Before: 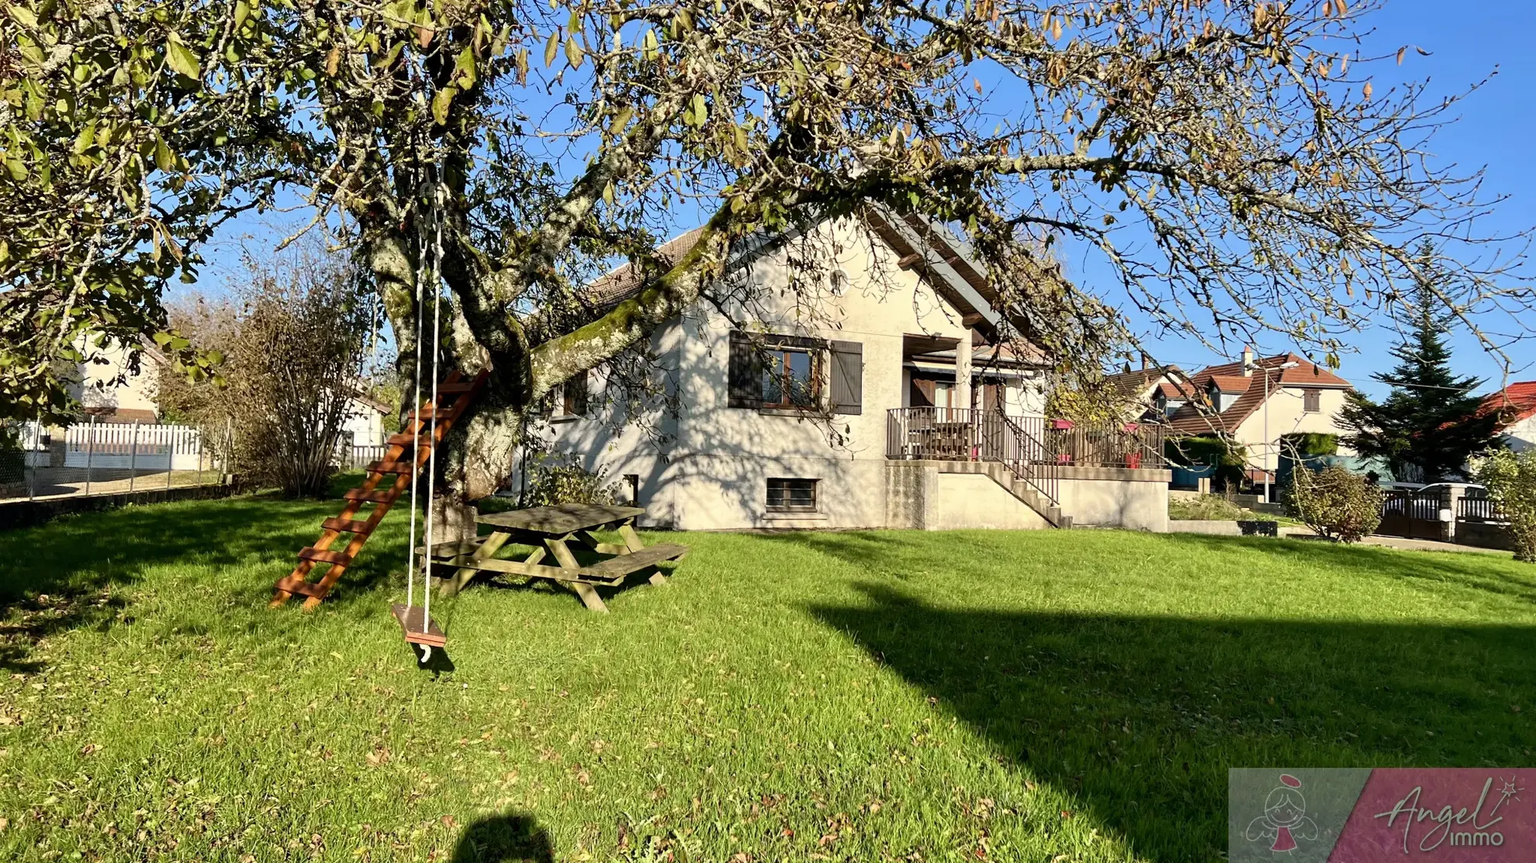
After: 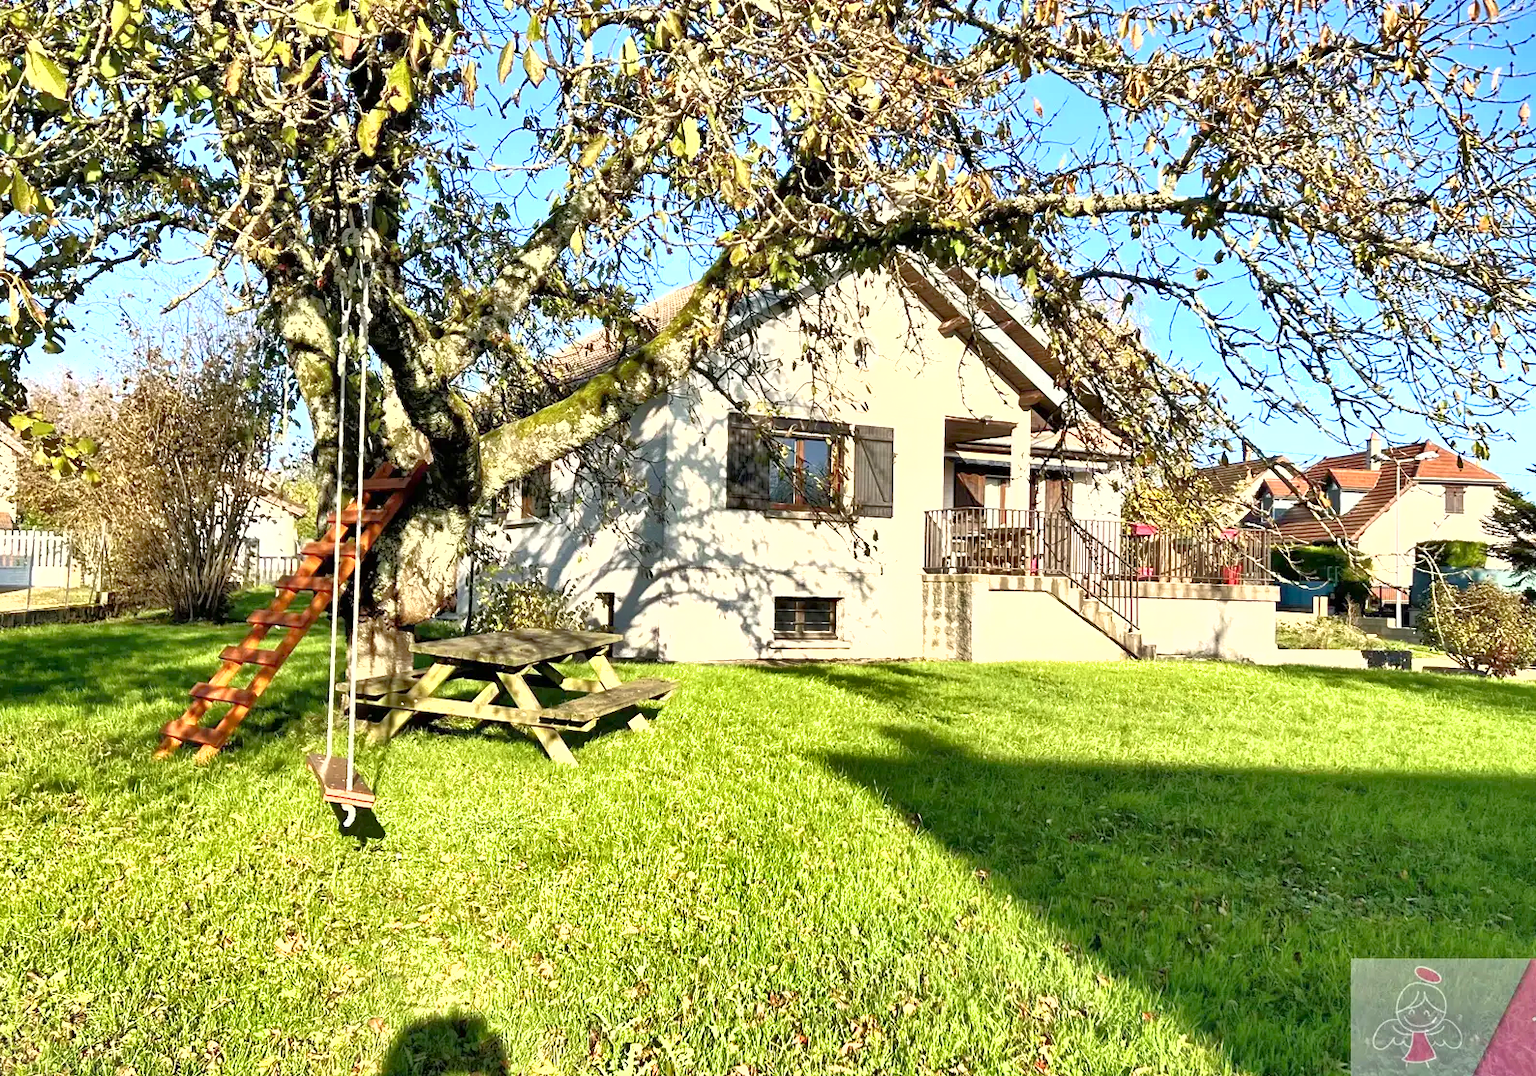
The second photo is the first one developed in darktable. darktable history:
tone equalizer: -7 EV 0.152 EV, -6 EV 0.628 EV, -5 EV 1.18 EV, -4 EV 1.32 EV, -3 EV 1.15 EV, -2 EV 0.6 EV, -1 EV 0.152 EV
exposure: exposure 1.068 EV, compensate exposure bias true, compensate highlight preservation false
crop and rotate: left 9.542%, right 10.3%
shadows and highlights: shadows 59.74, soften with gaussian
